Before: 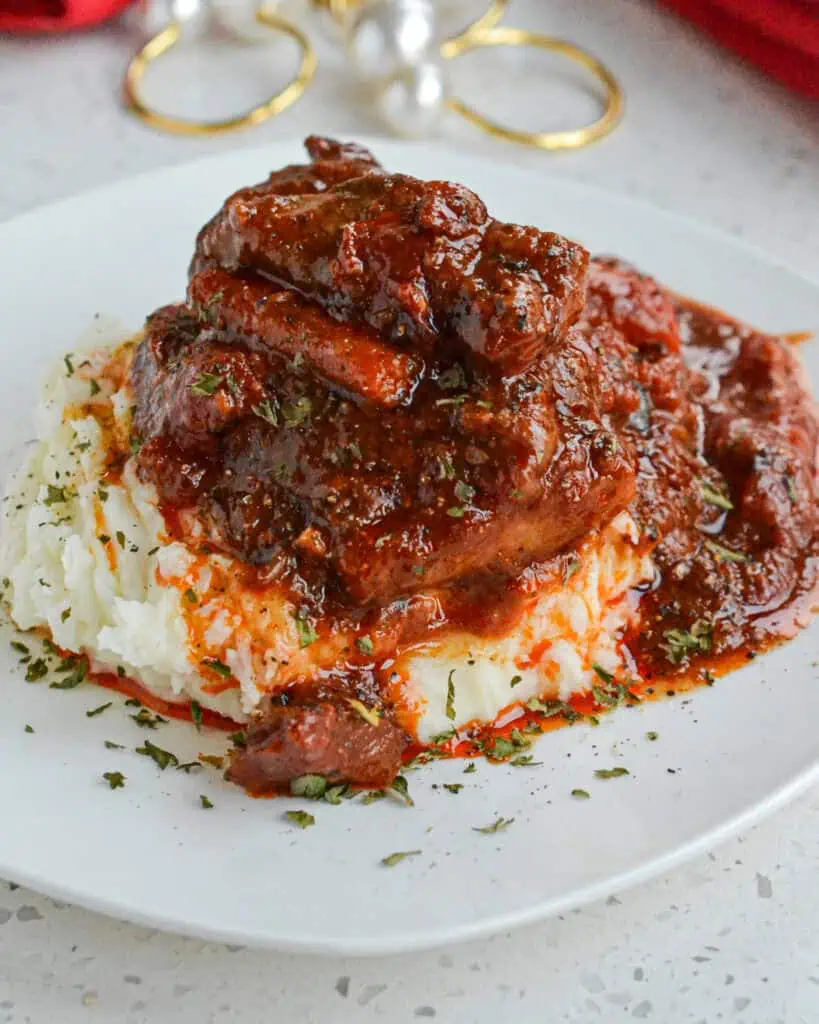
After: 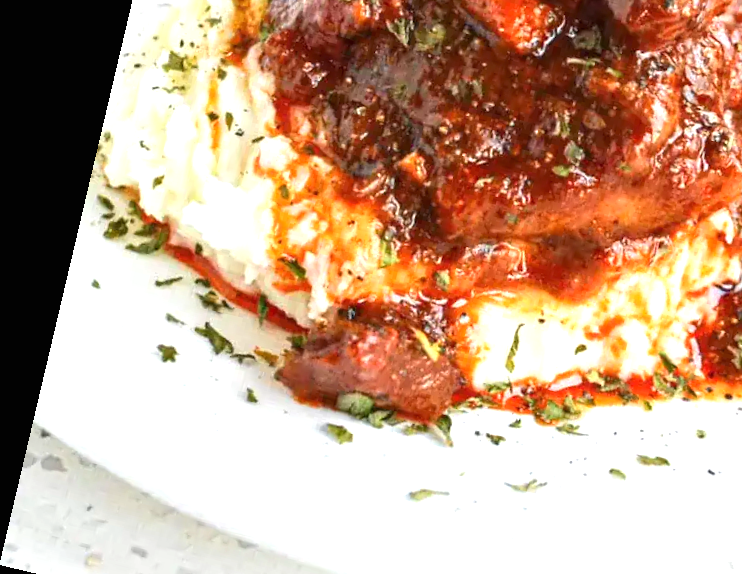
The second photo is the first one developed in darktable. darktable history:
exposure: black level correction 0, exposure 1.1 EV, compensate highlight preservation false
rotate and perspective: rotation 13.27°, automatic cropping off
crop: top 36.498%, right 27.964%, bottom 14.995%
